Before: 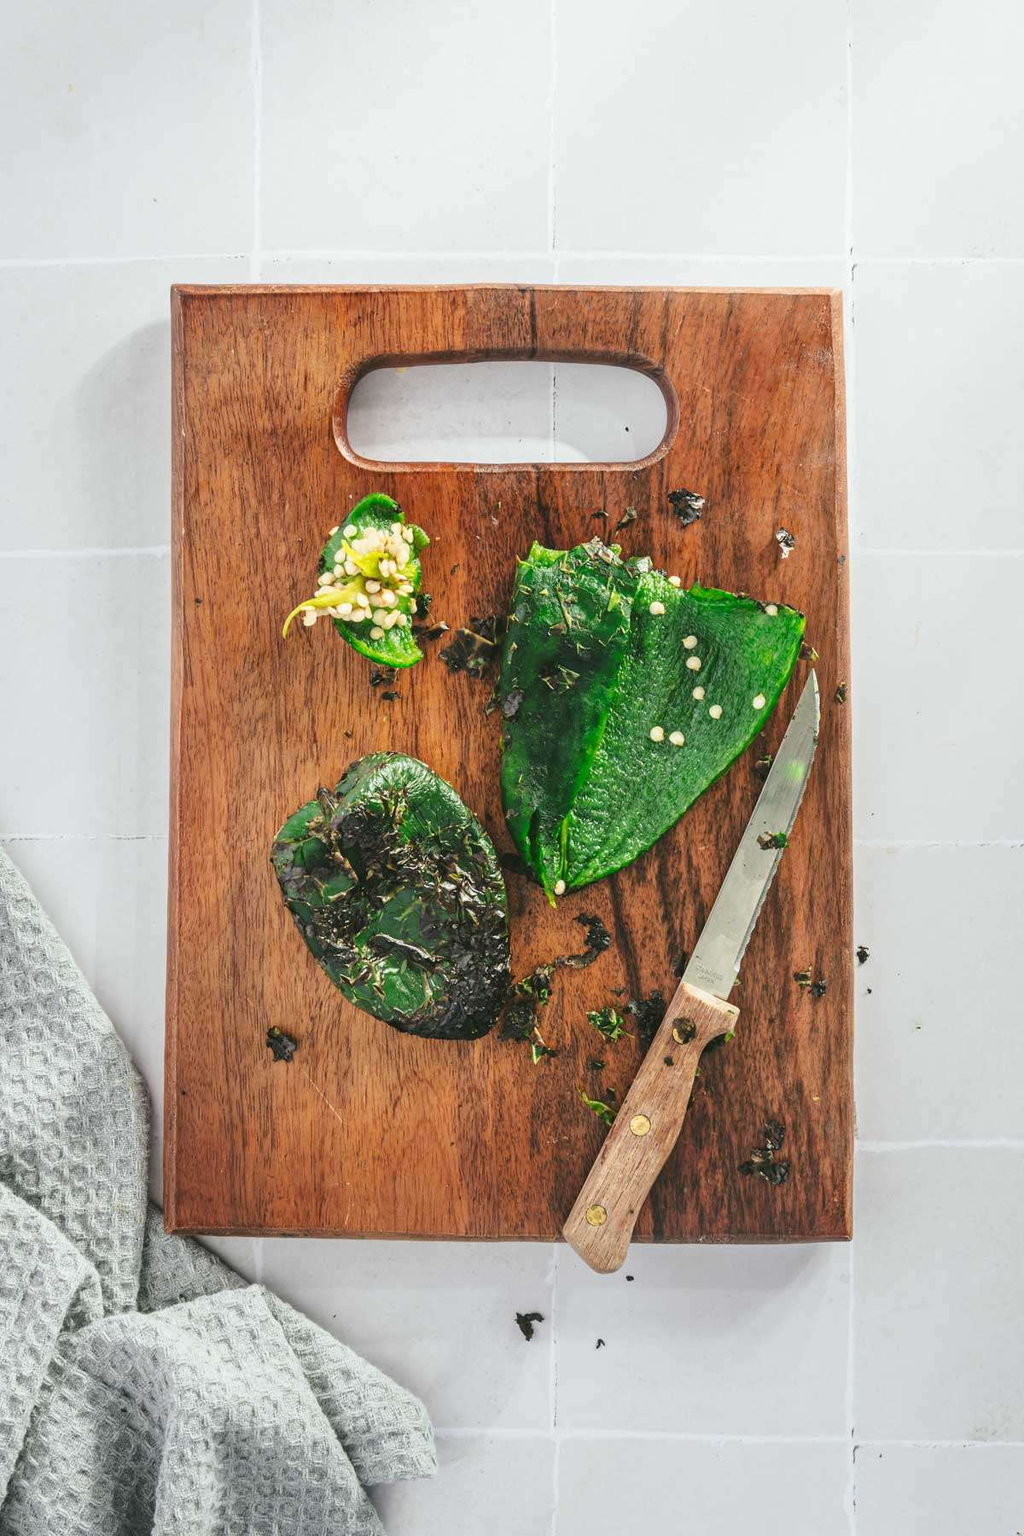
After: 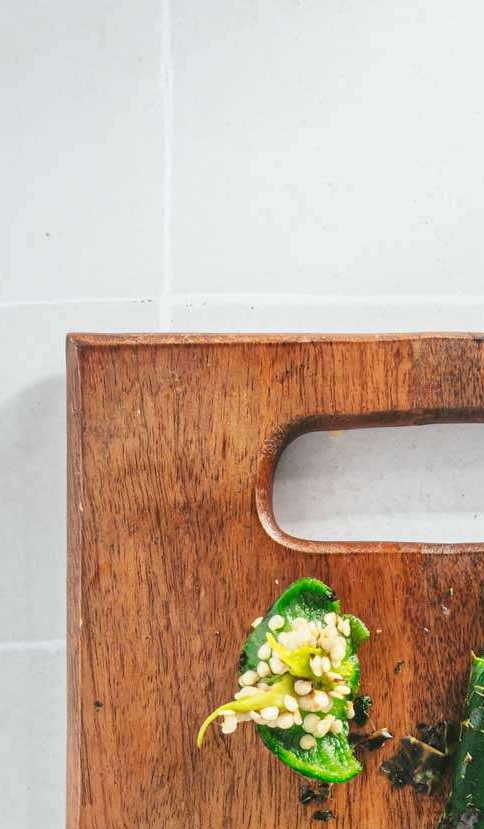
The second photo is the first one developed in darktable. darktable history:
crop and rotate: left 11.227%, top 0.046%, right 48.383%, bottom 53.848%
